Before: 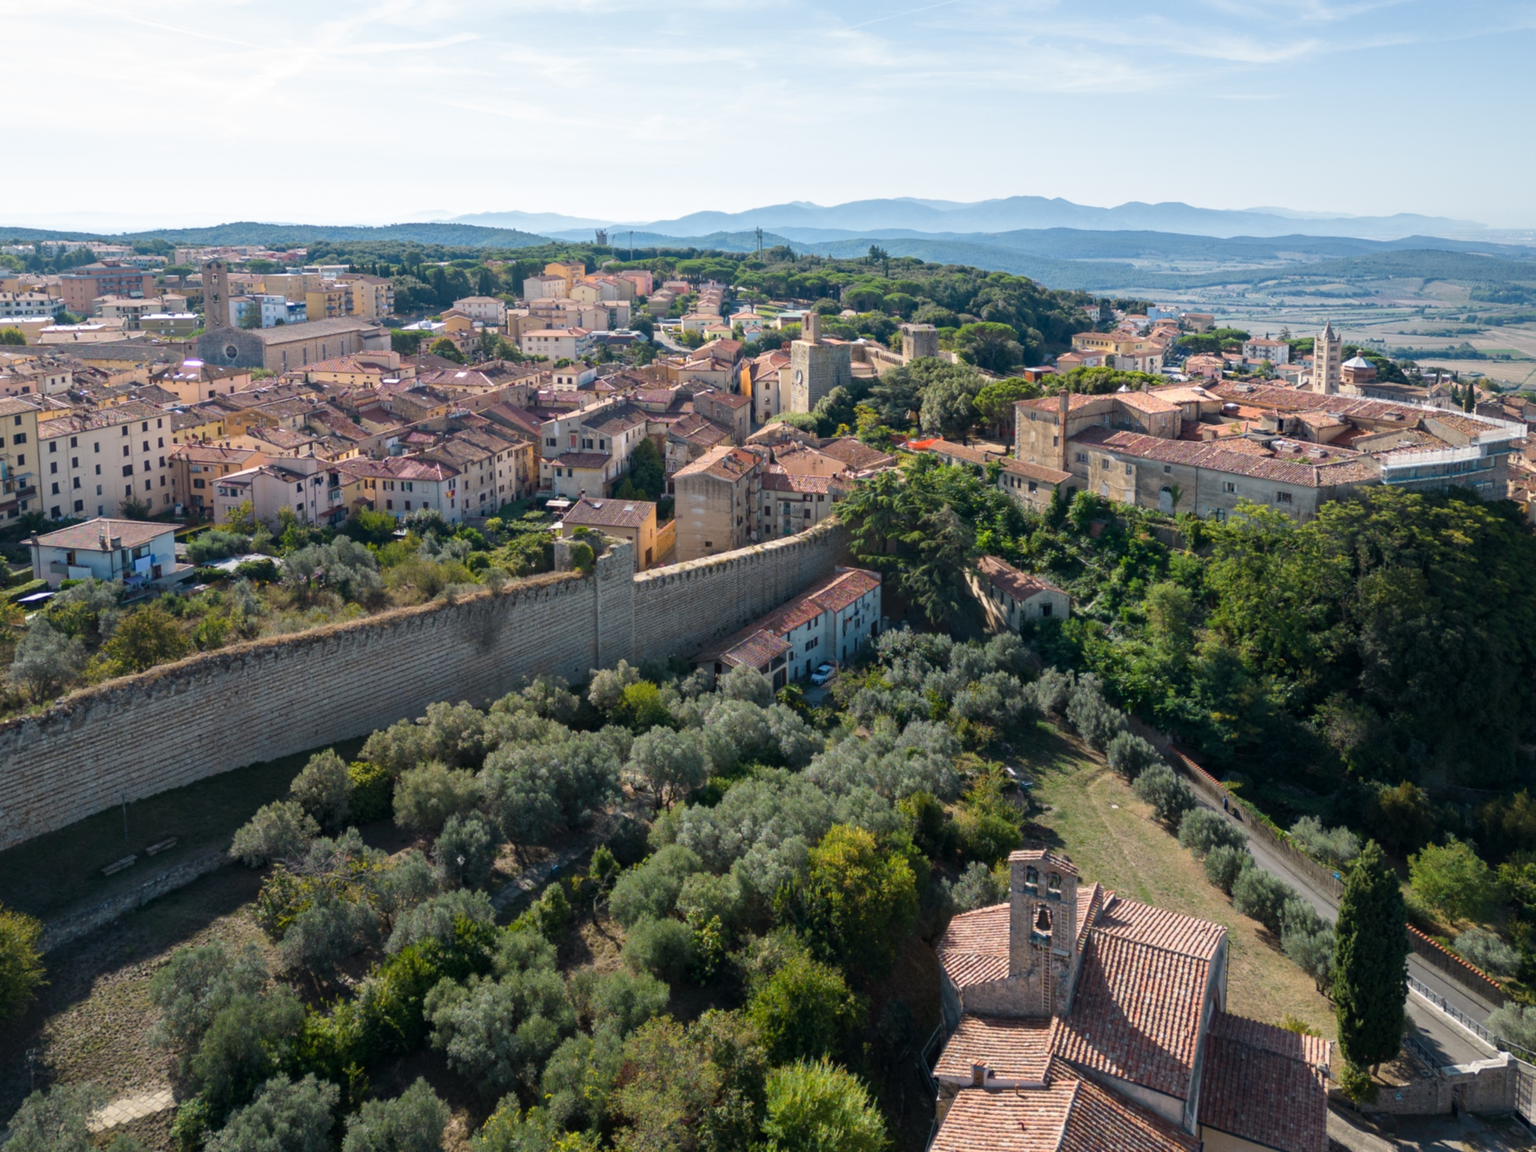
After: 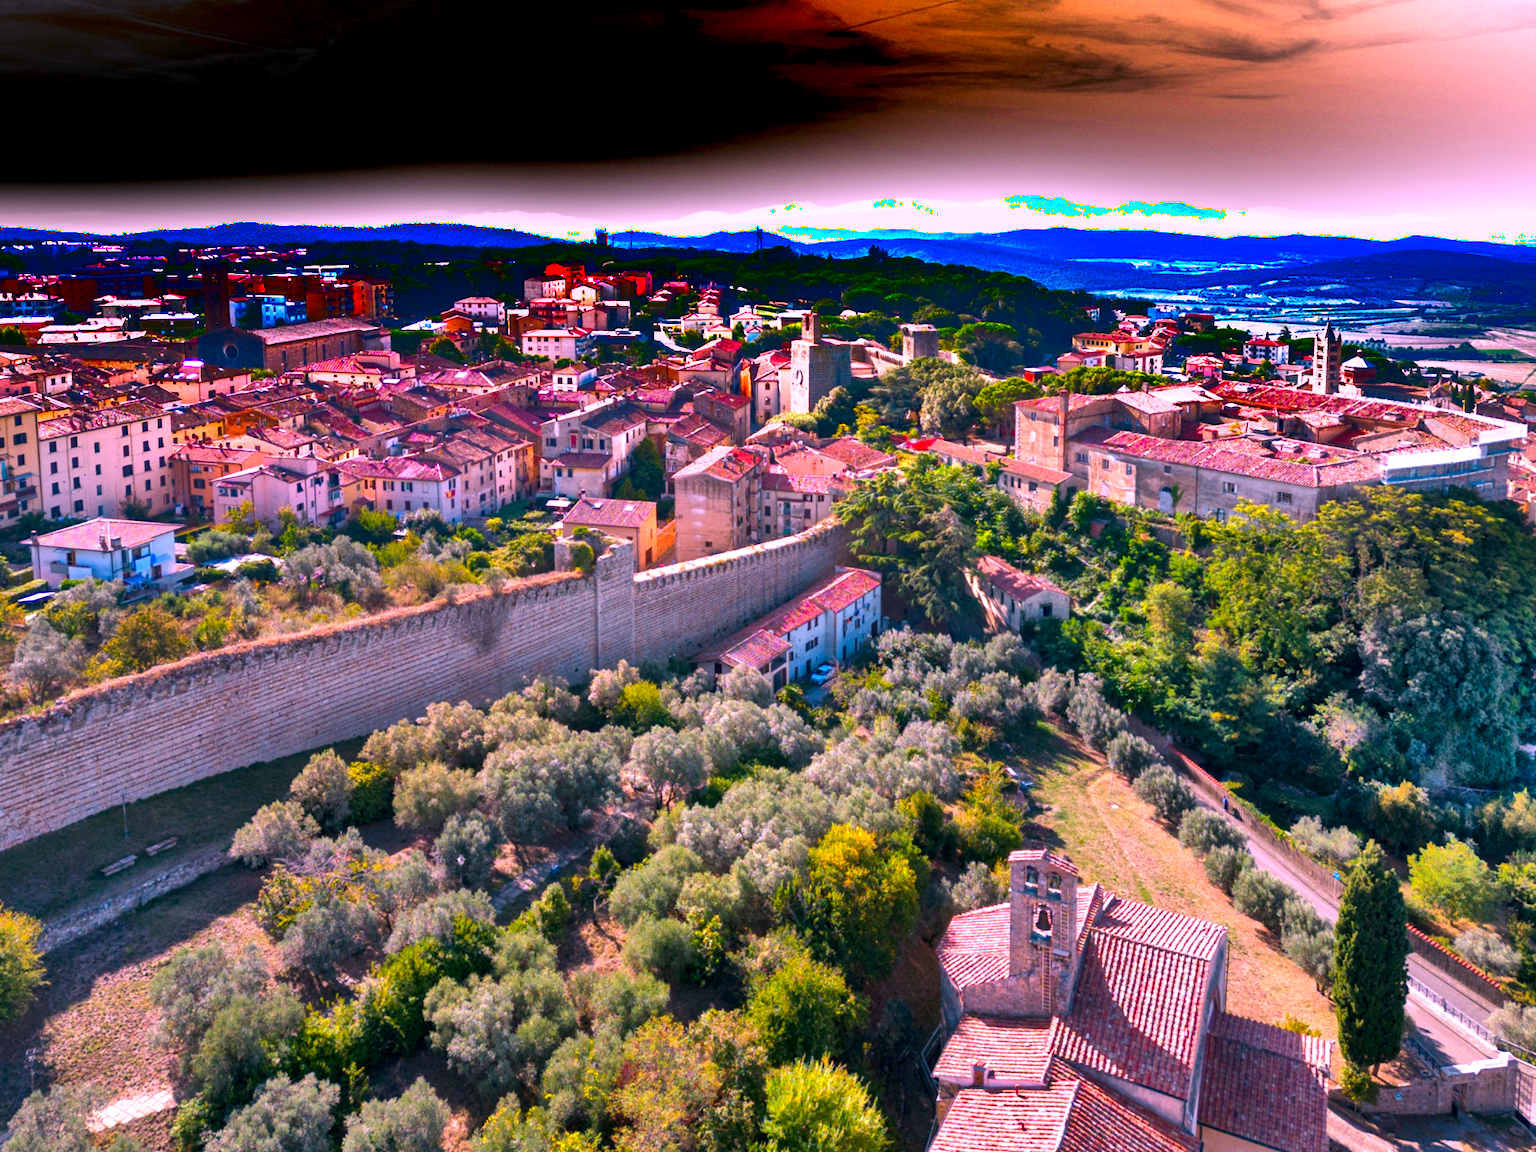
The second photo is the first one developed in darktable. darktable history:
exposure: black level correction 0.001, exposure 1.129 EV, compensate exposure bias true, compensate highlight preservation false
shadows and highlights: radius 123.98, shadows 100, white point adjustment -3, highlights -100, highlights color adjustment 89.84%, soften with gaussian
local contrast: highlights 100%, shadows 100%, detail 120%, midtone range 0.2
color correction: highlights a* 19.5, highlights b* -11.53, saturation 1.69
